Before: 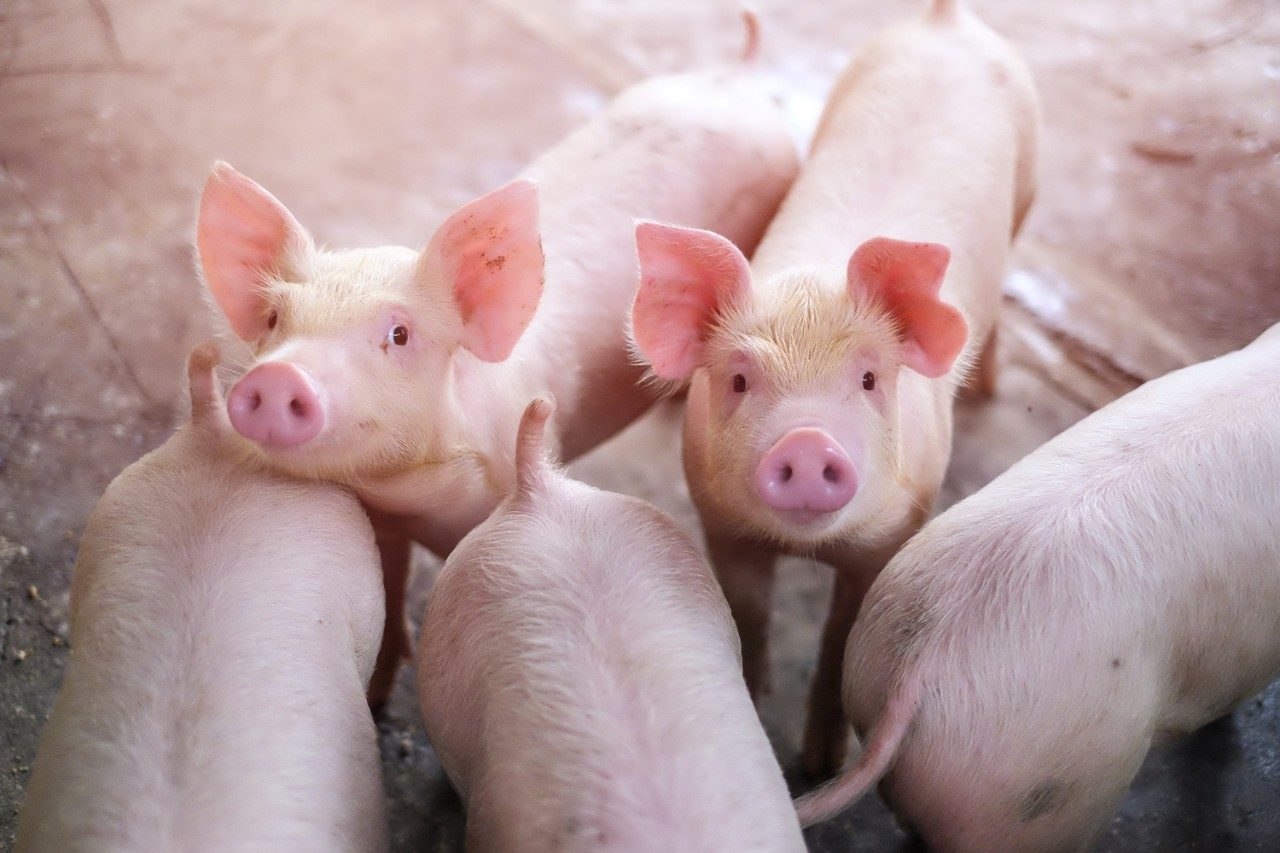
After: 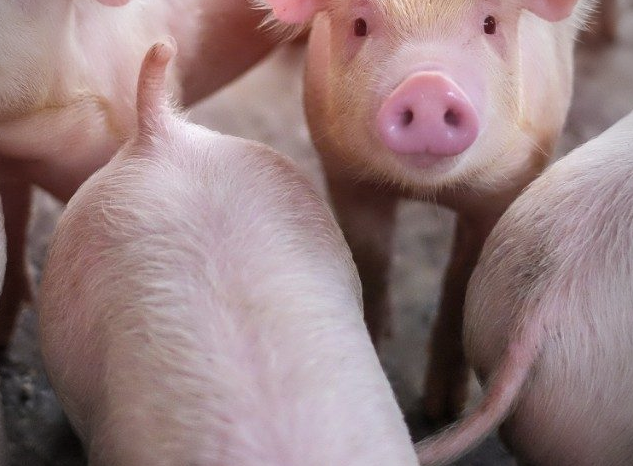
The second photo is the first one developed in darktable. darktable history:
vignetting: on, module defaults
crop: left 29.672%, top 41.786%, right 20.851%, bottom 3.487%
